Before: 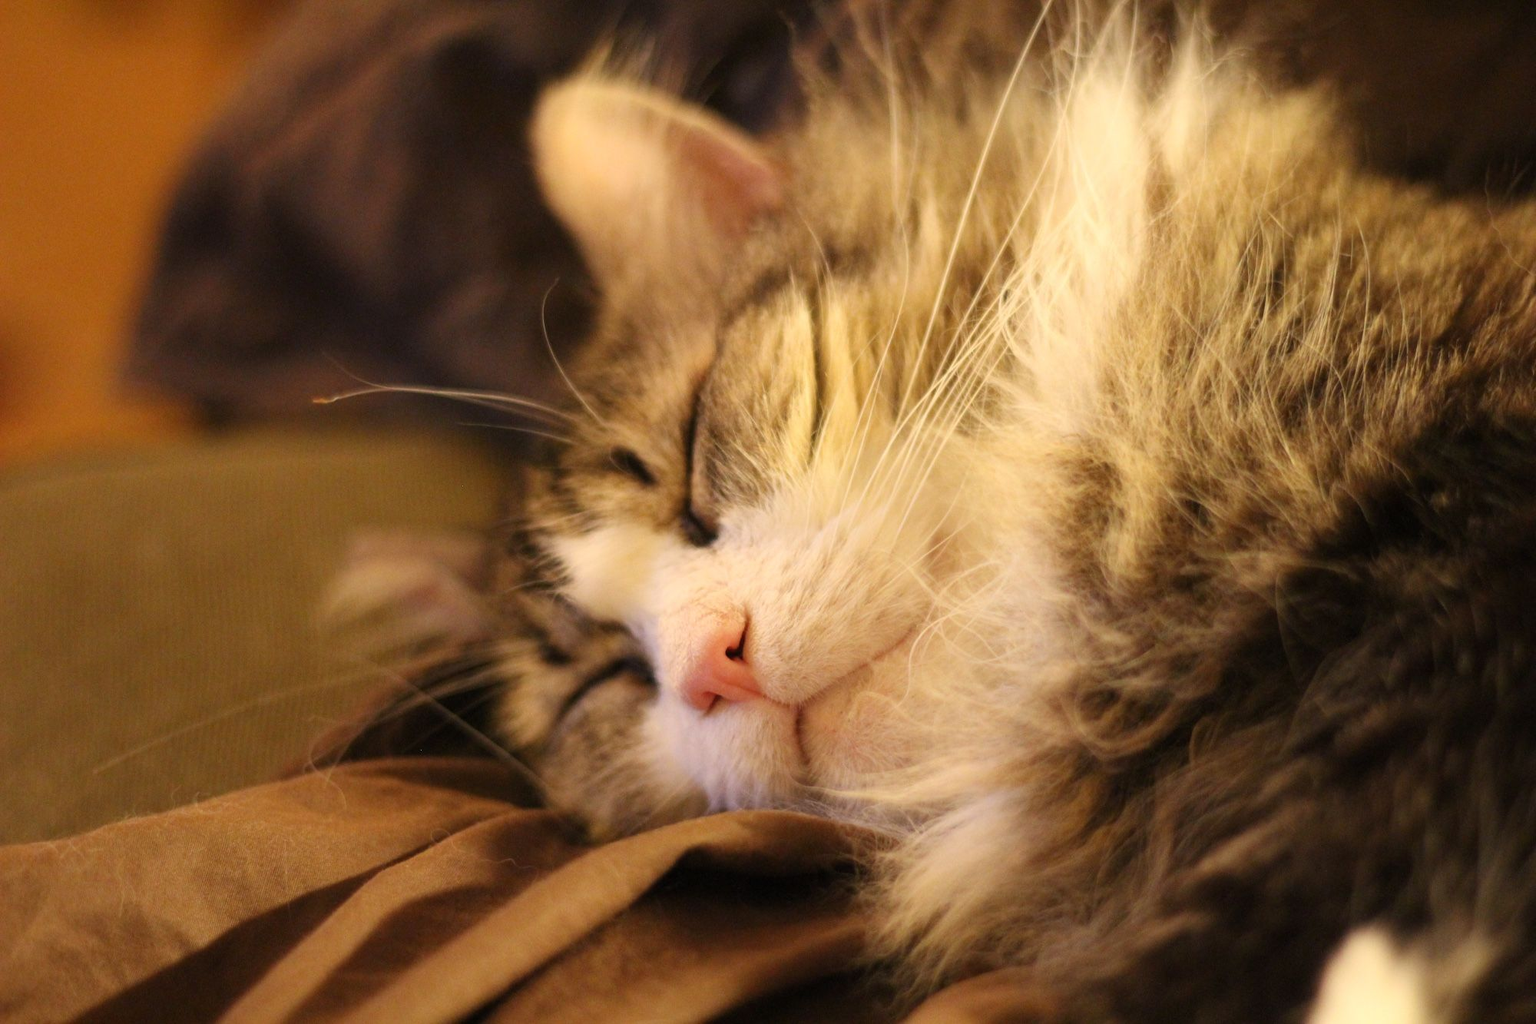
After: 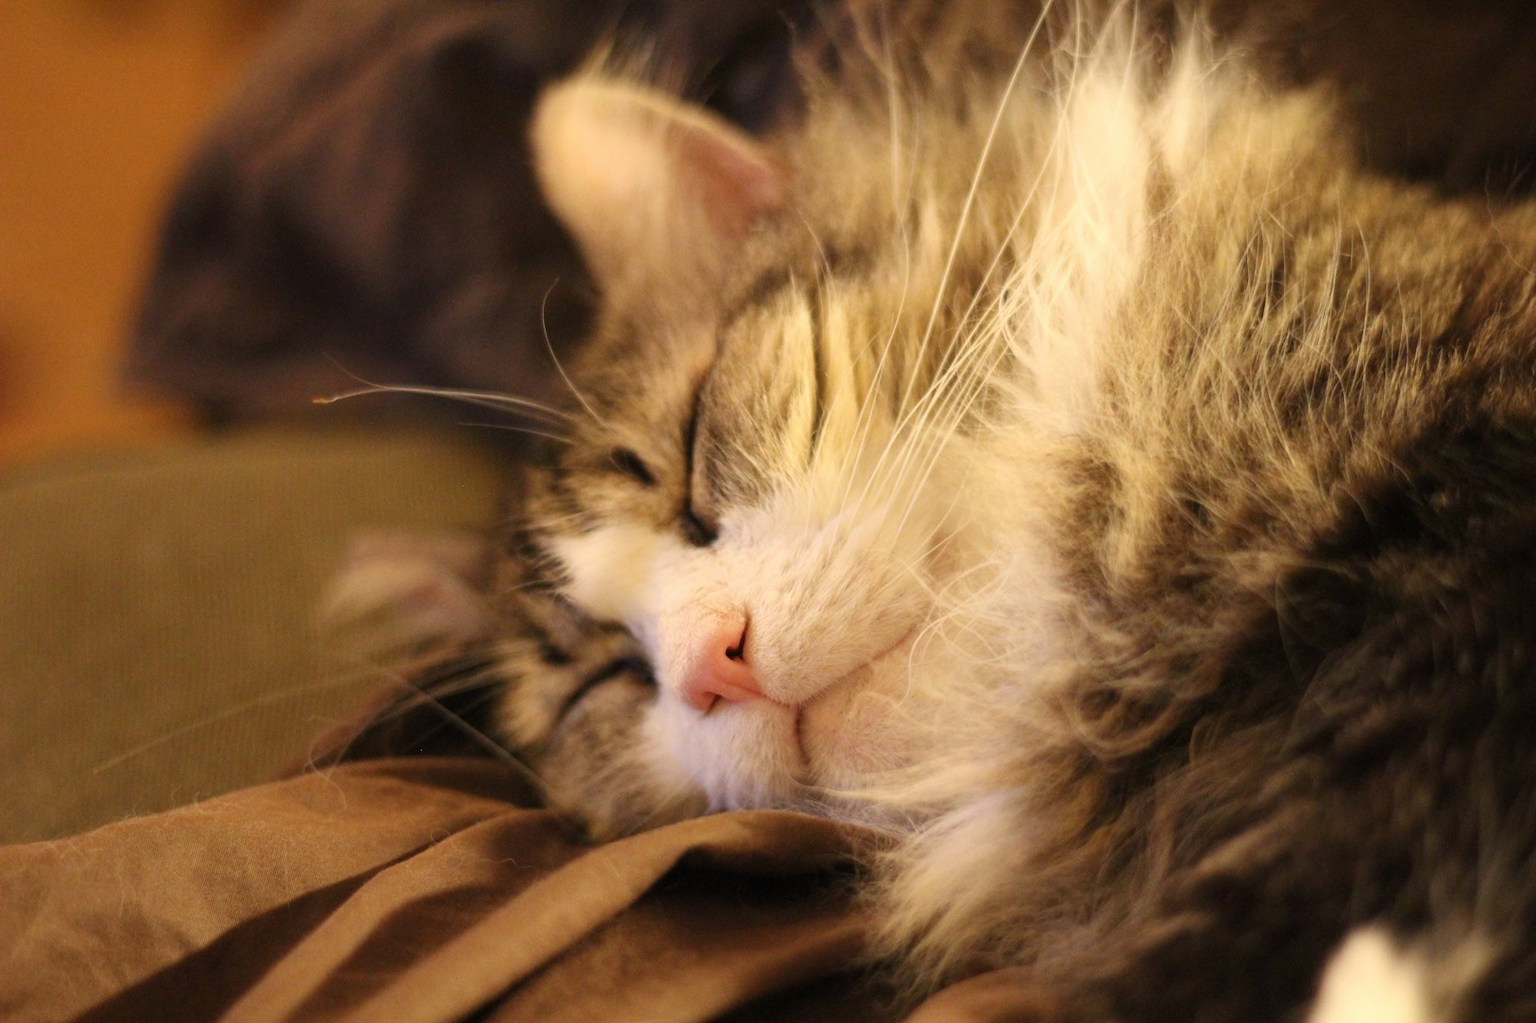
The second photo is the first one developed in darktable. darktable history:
contrast brightness saturation: saturation -0.065
